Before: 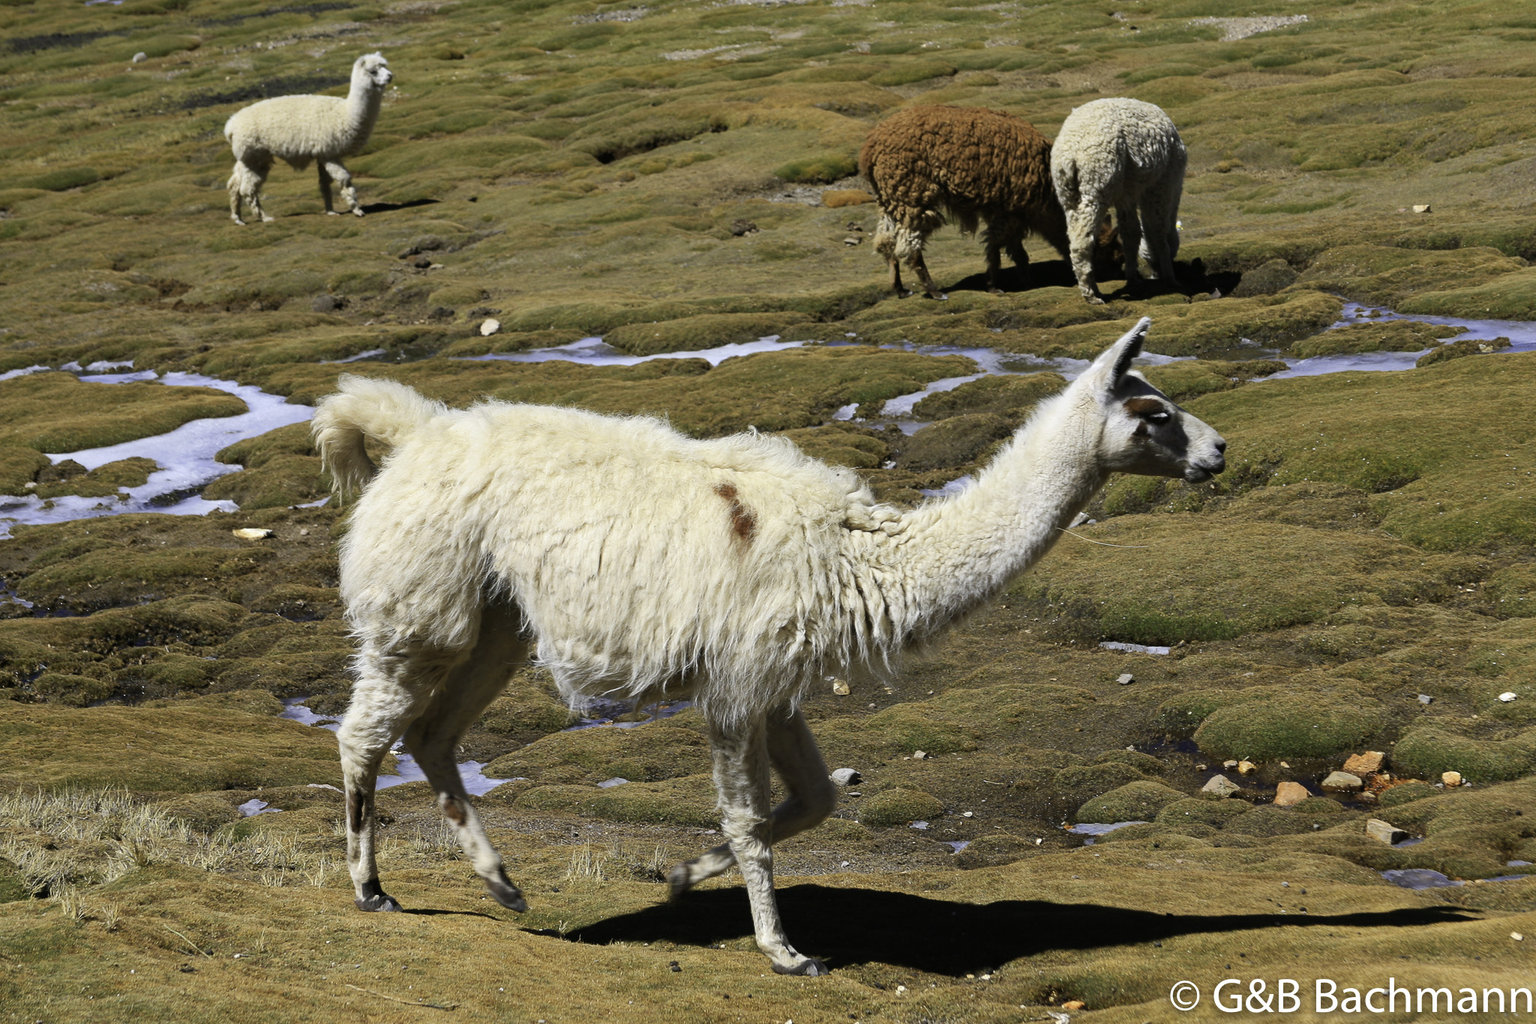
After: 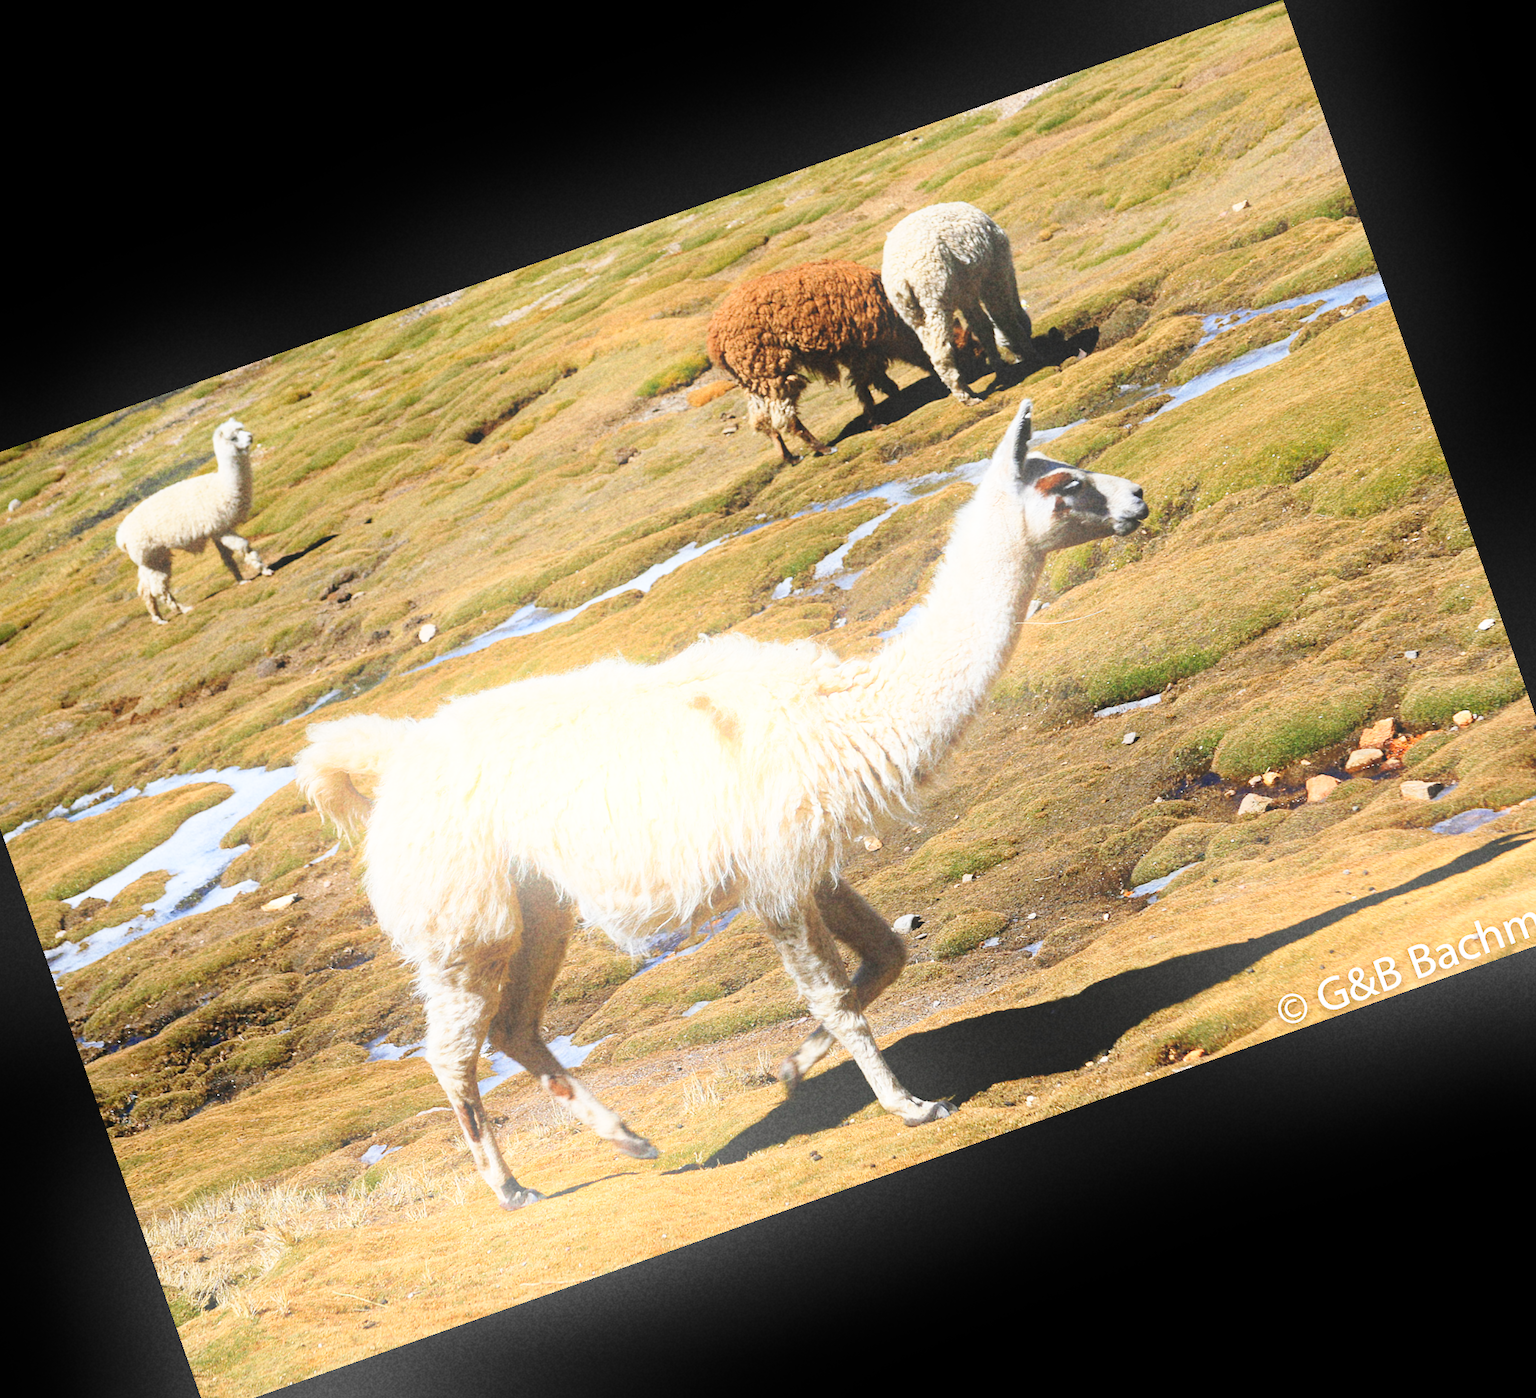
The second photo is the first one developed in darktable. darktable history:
base curve: curves: ch0 [(0, 0) (0.028, 0.03) (0.121, 0.232) (0.46, 0.748) (0.859, 0.968) (1, 1)], preserve colors none
grain: coarseness 22.88 ISO
velvia: strength 15%
crop and rotate: angle 19.43°, left 6.812%, right 4.125%, bottom 1.087%
rotate and perspective: rotation -1°, crop left 0.011, crop right 0.989, crop top 0.025, crop bottom 0.975
bloom: on, module defaults
contrast brightness saturation: saturation -0.1
